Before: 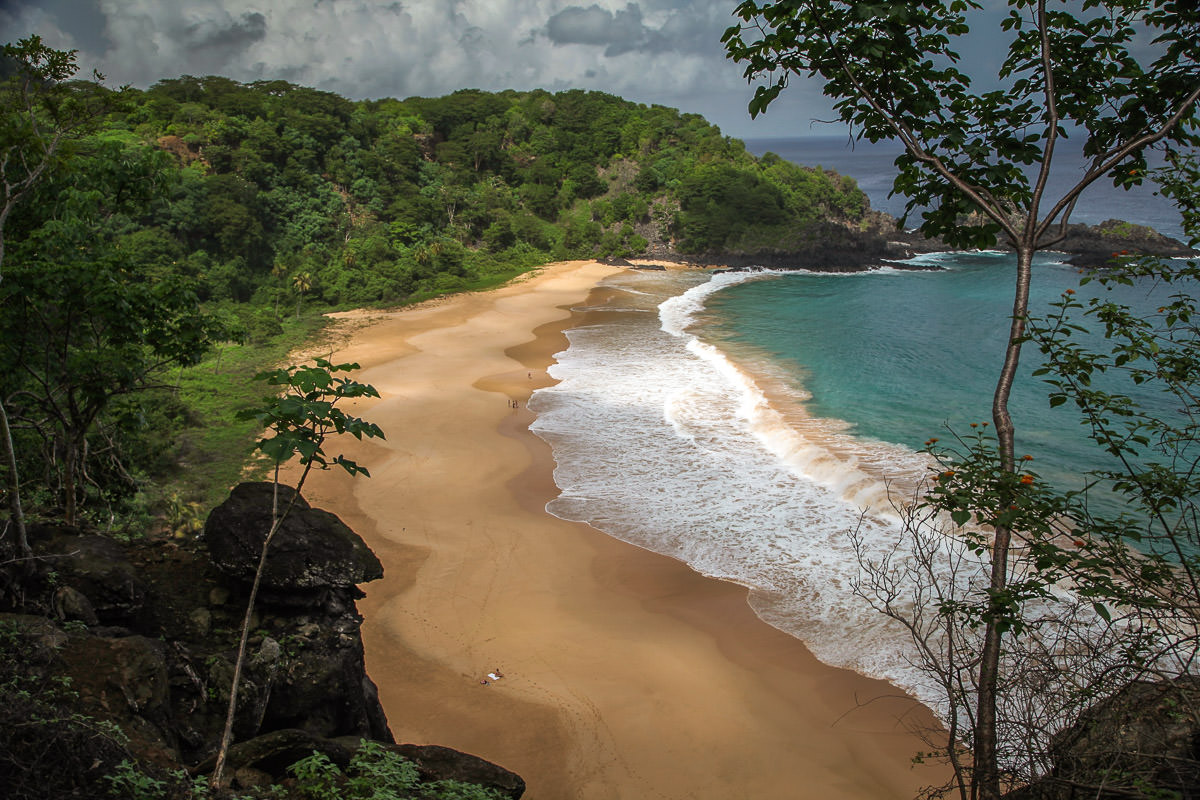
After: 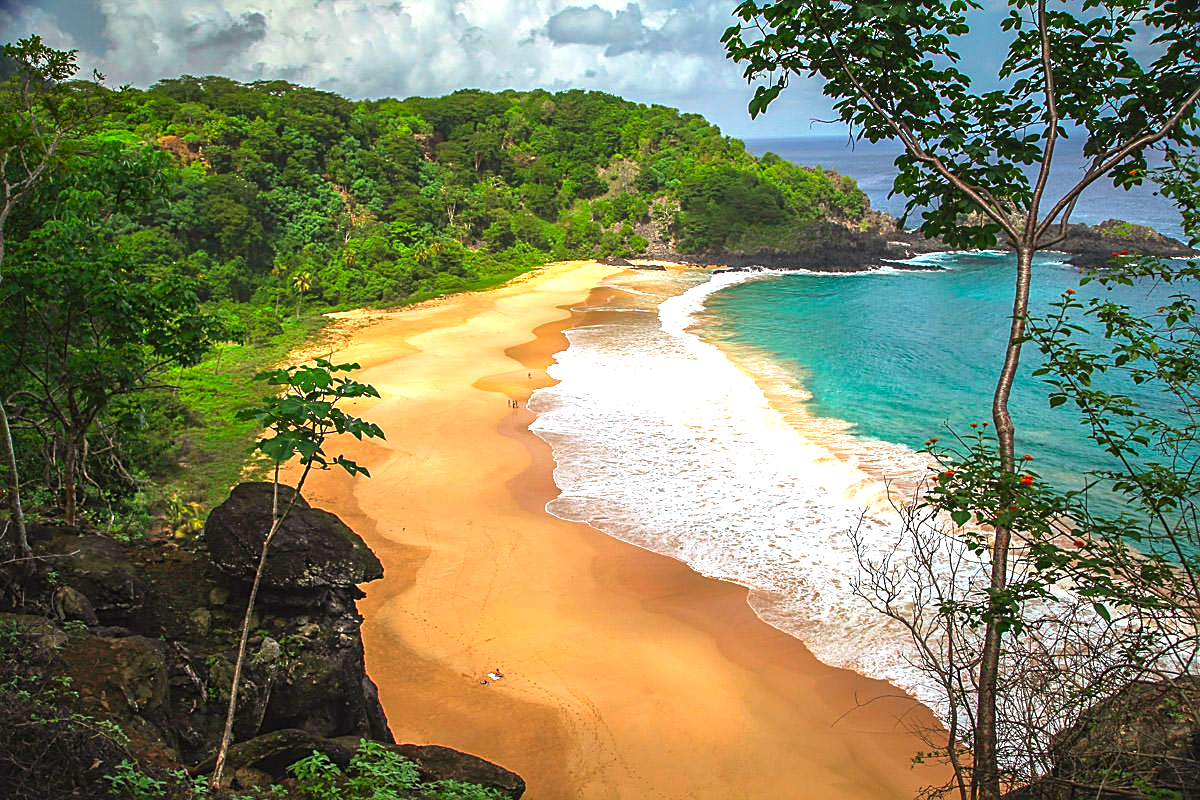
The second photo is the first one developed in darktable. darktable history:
exposure: black level correction -0.002, exposure 1.115 EV, compensate highlight preservation false
sharpen: amount 0.55
color contrast: green-magenta contrast 1.69, blue-yellow contrast 1.49
